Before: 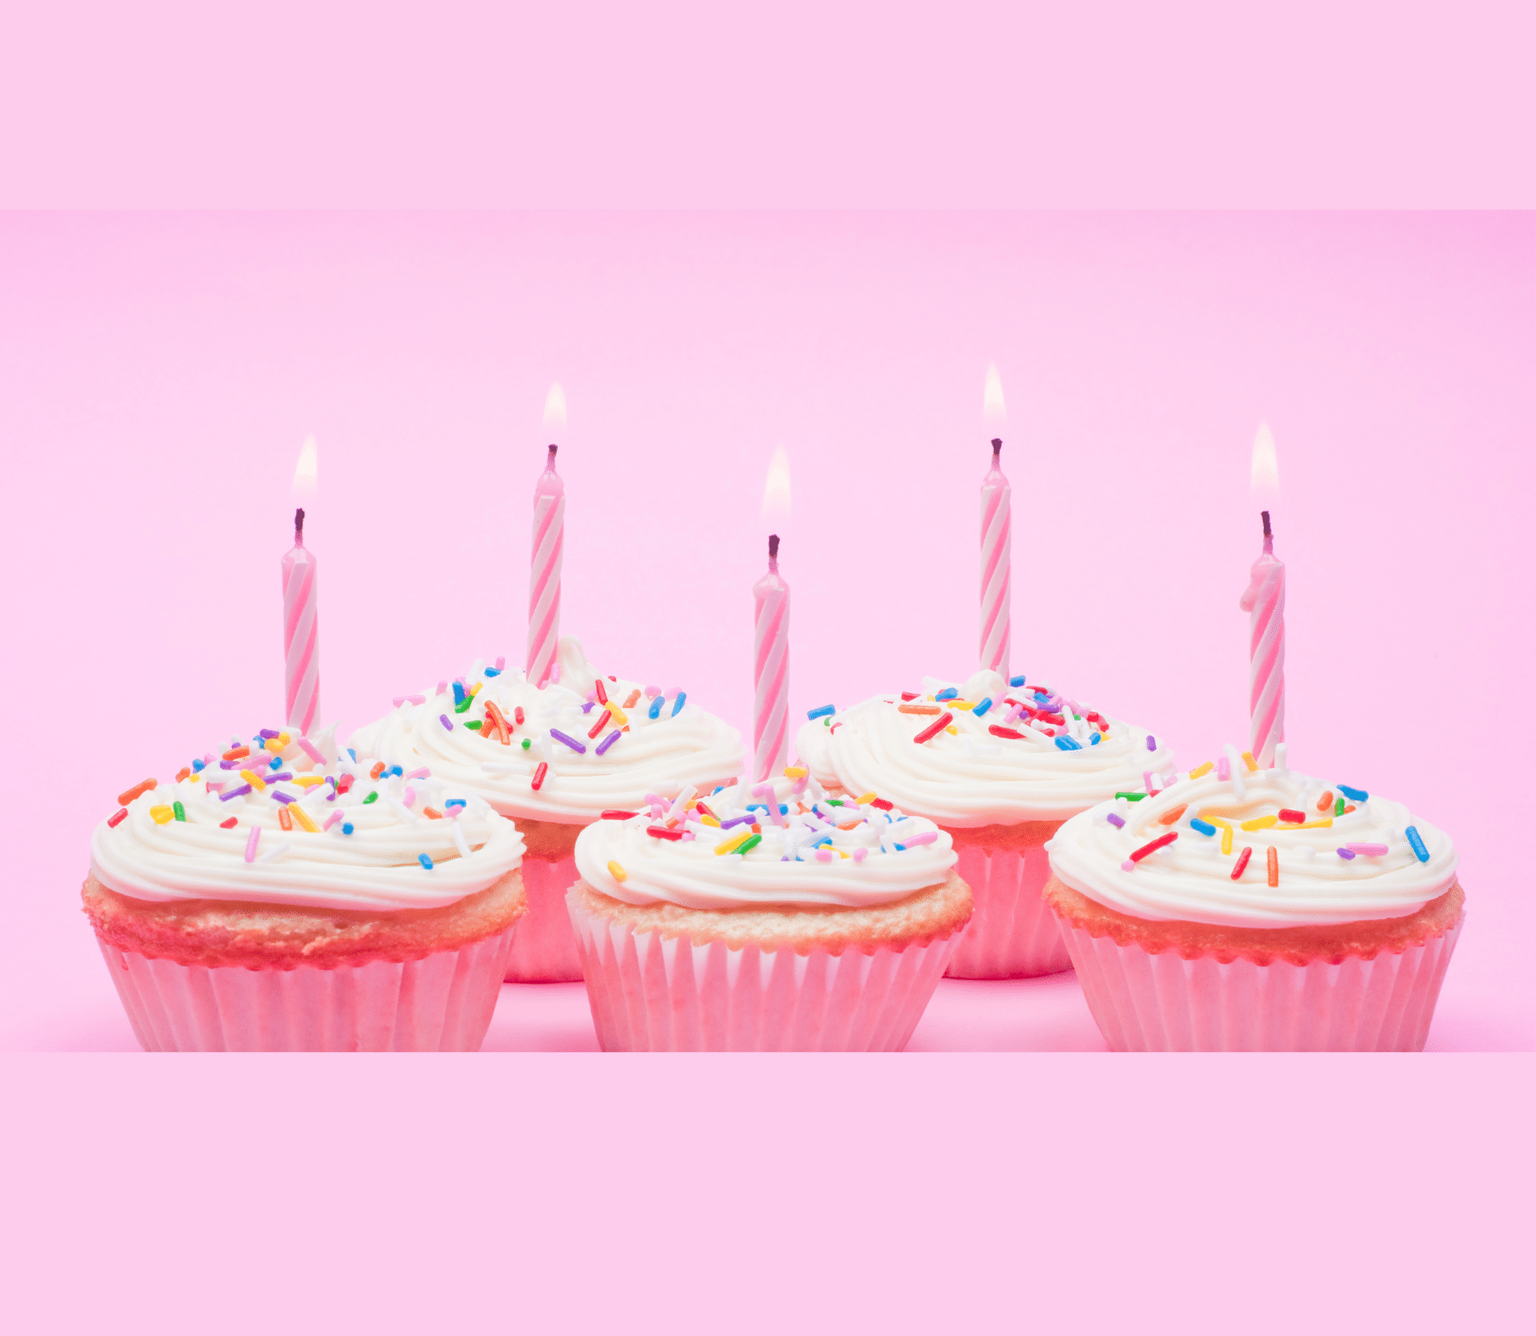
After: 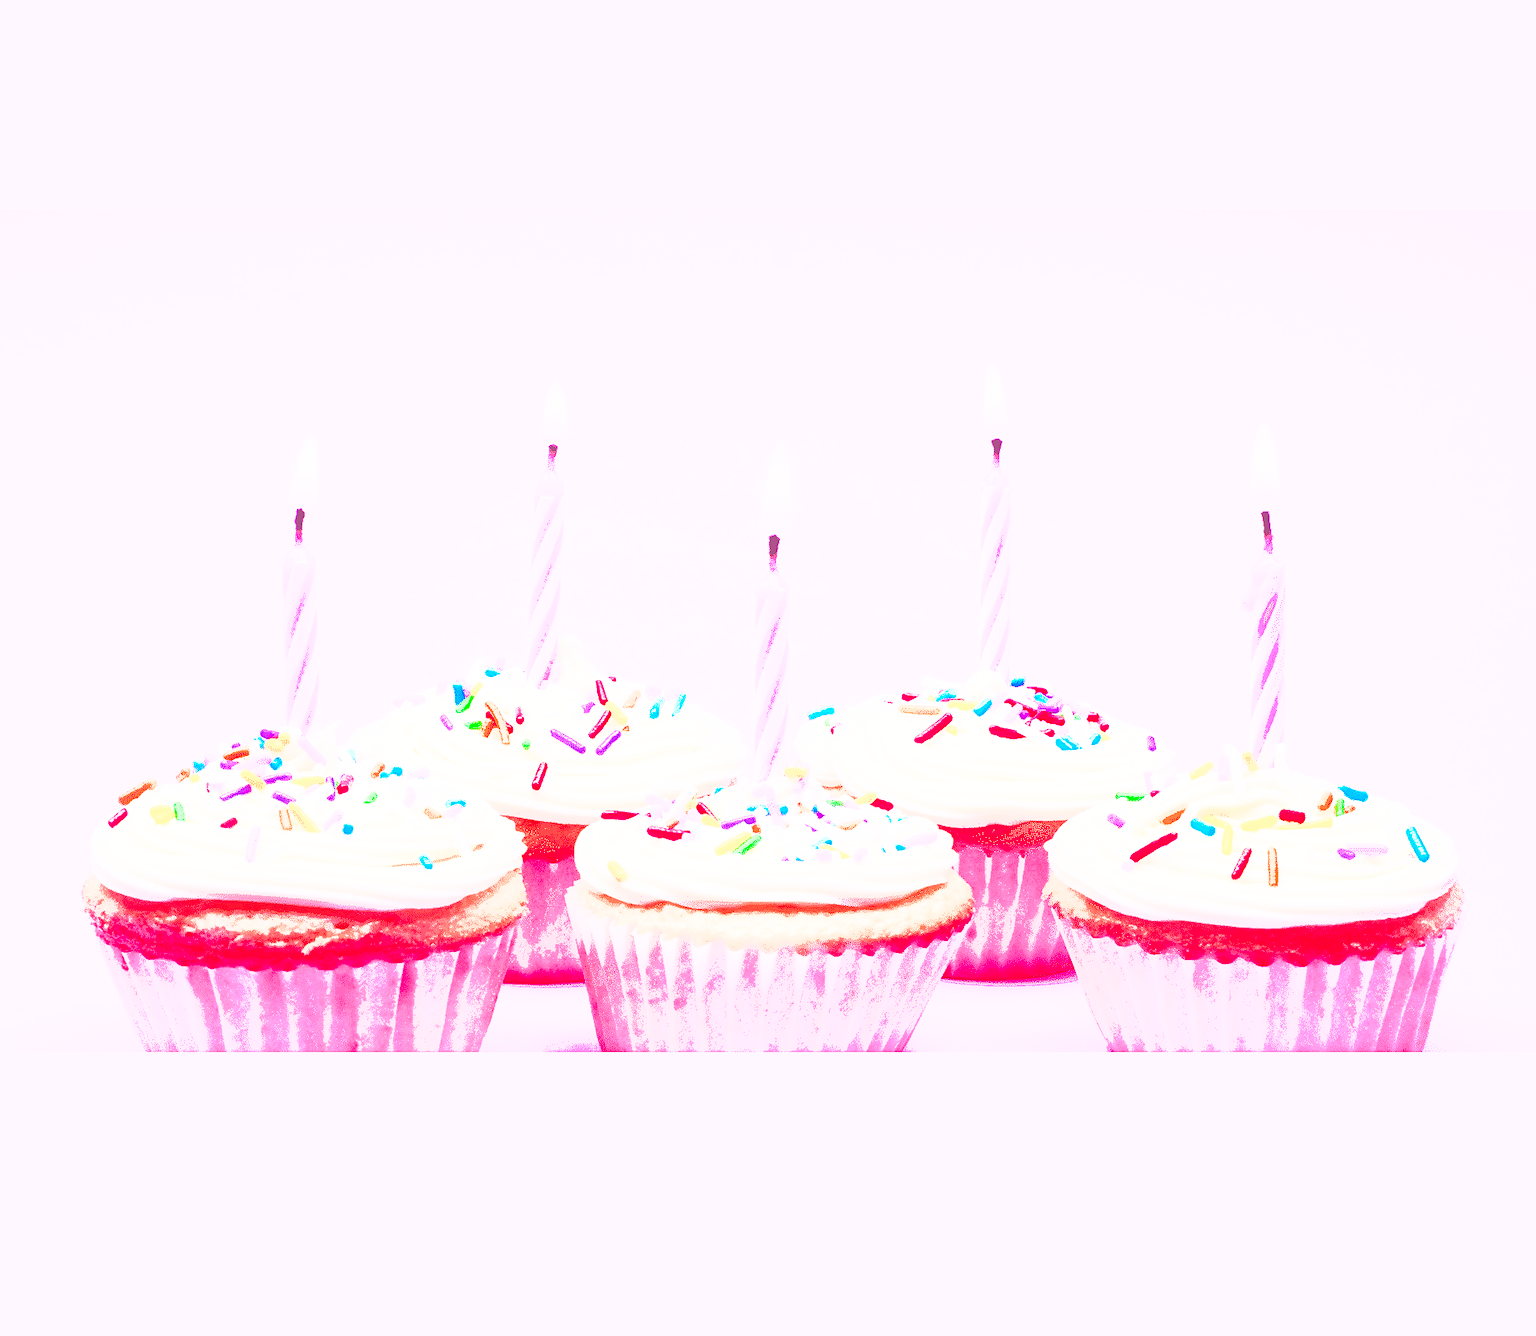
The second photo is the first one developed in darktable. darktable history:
sharpen: on, module defaults
shadows and highlights: on, module defaults
exposure: black level correction -0.023, exposure 1.397 EV, compensate highlight preservation false
